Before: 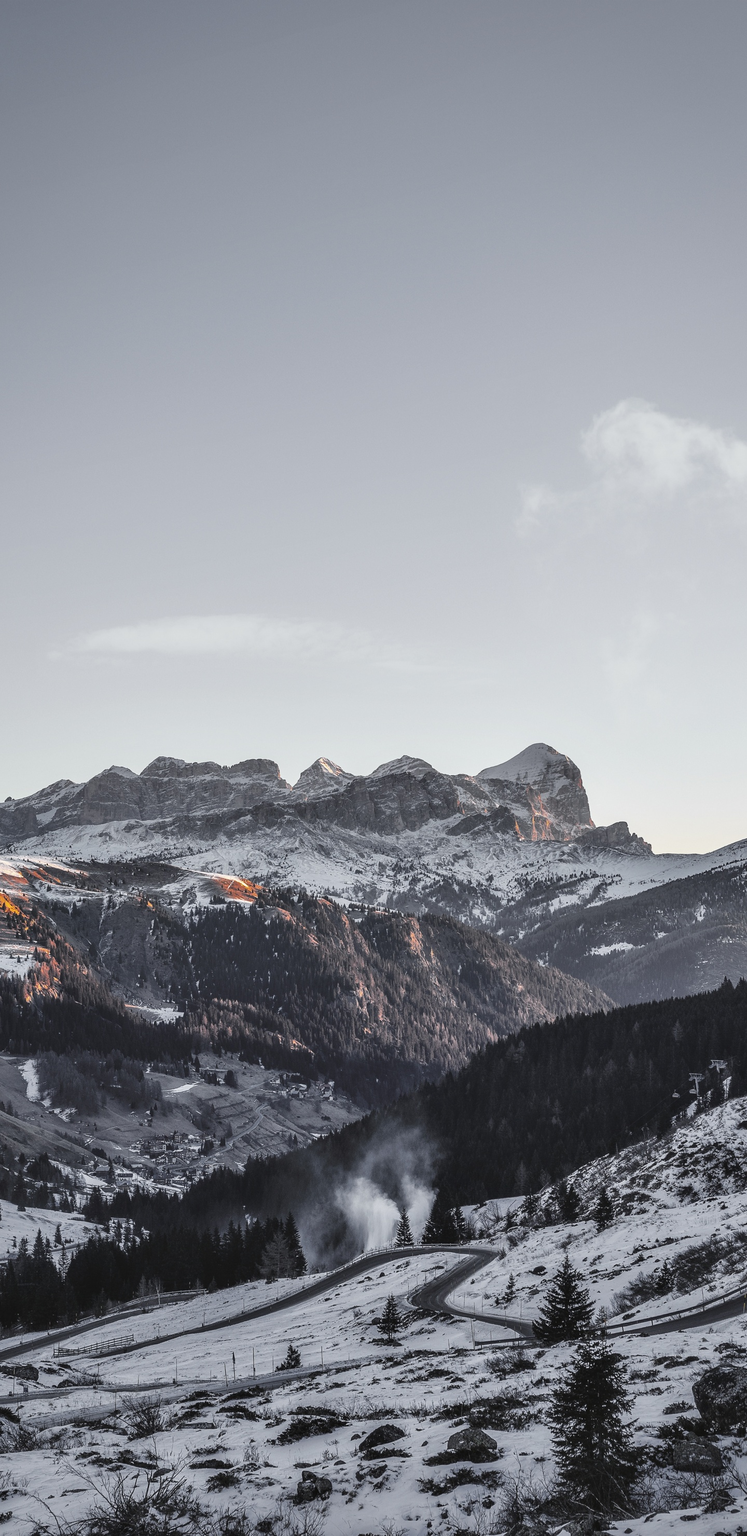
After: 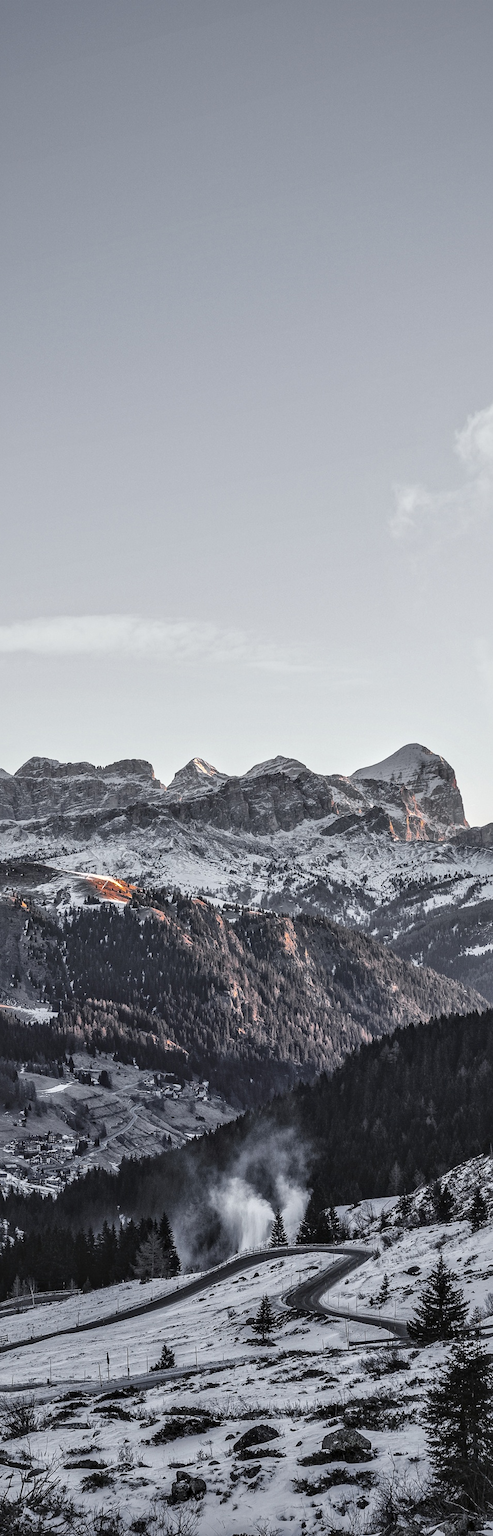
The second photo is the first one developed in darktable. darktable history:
local contrast: mode bilateral grid, contrast 21, coarseness 18, detail 163%, midtone range 0.2
crop: left 16.927%, right 17.008%
